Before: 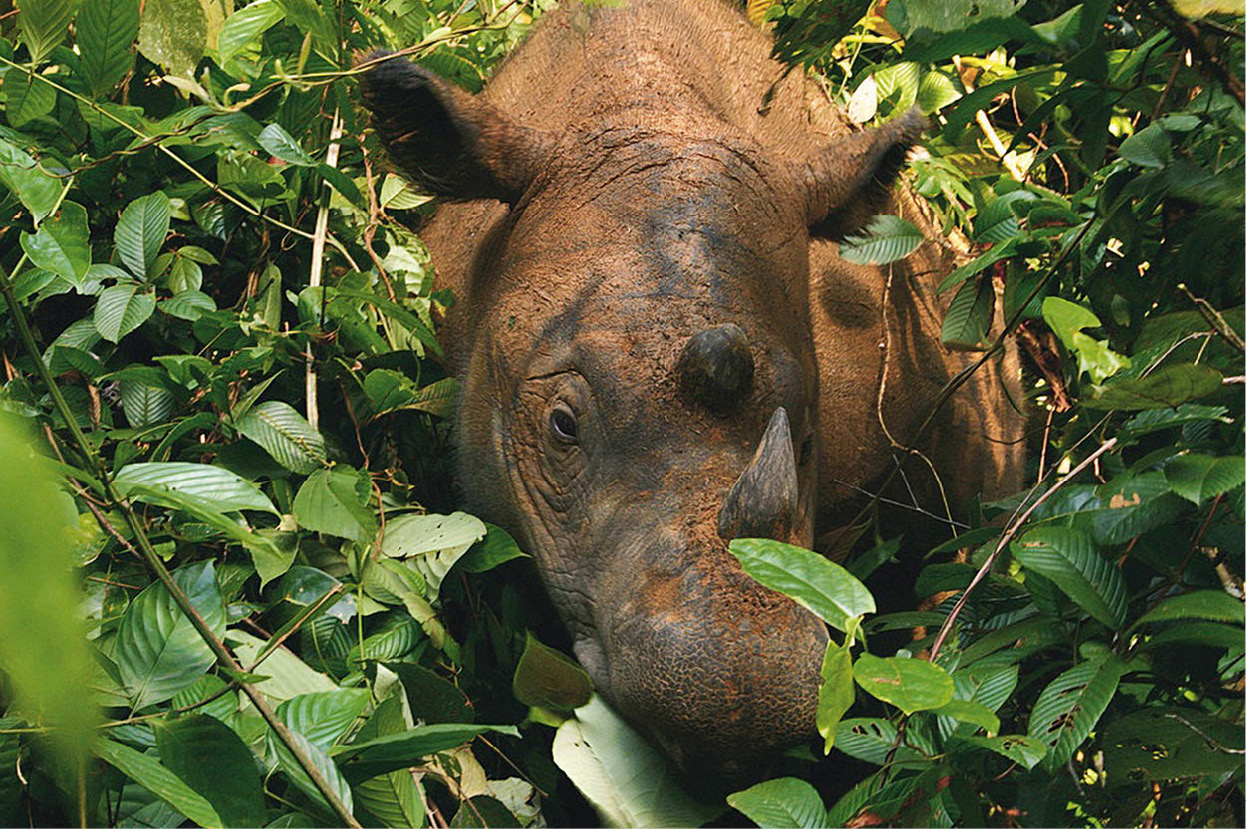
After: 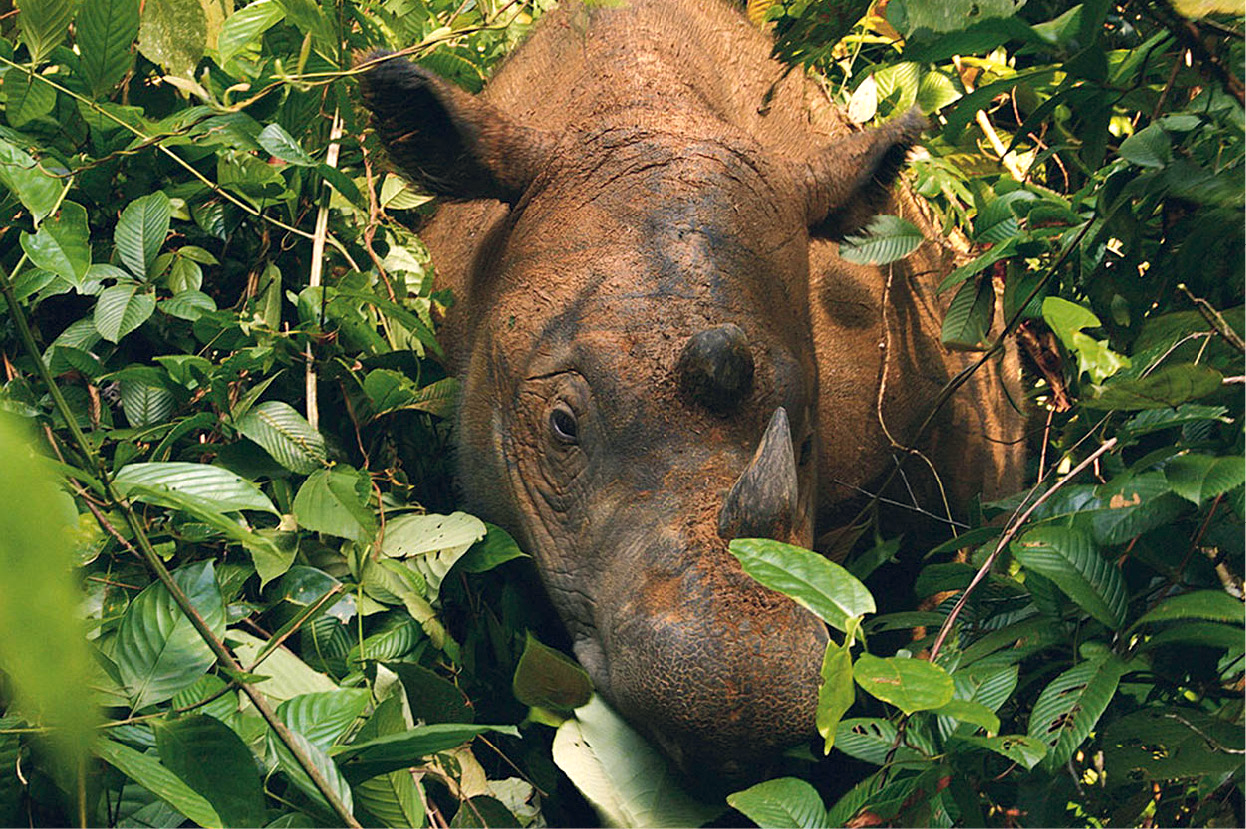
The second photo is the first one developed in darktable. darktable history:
color balance rgb: shadows lift › hue 87.51°, highlights gain › chroma 1.62%, highlights gain › hue 55.1°, global offset › chroma 0.06%, global offset › hue 253.66°, linear chroma grading › global chroma 0.5%
exposure: black level correction 0.002, exposure 0.15 EV, compensate highlight preservation false
